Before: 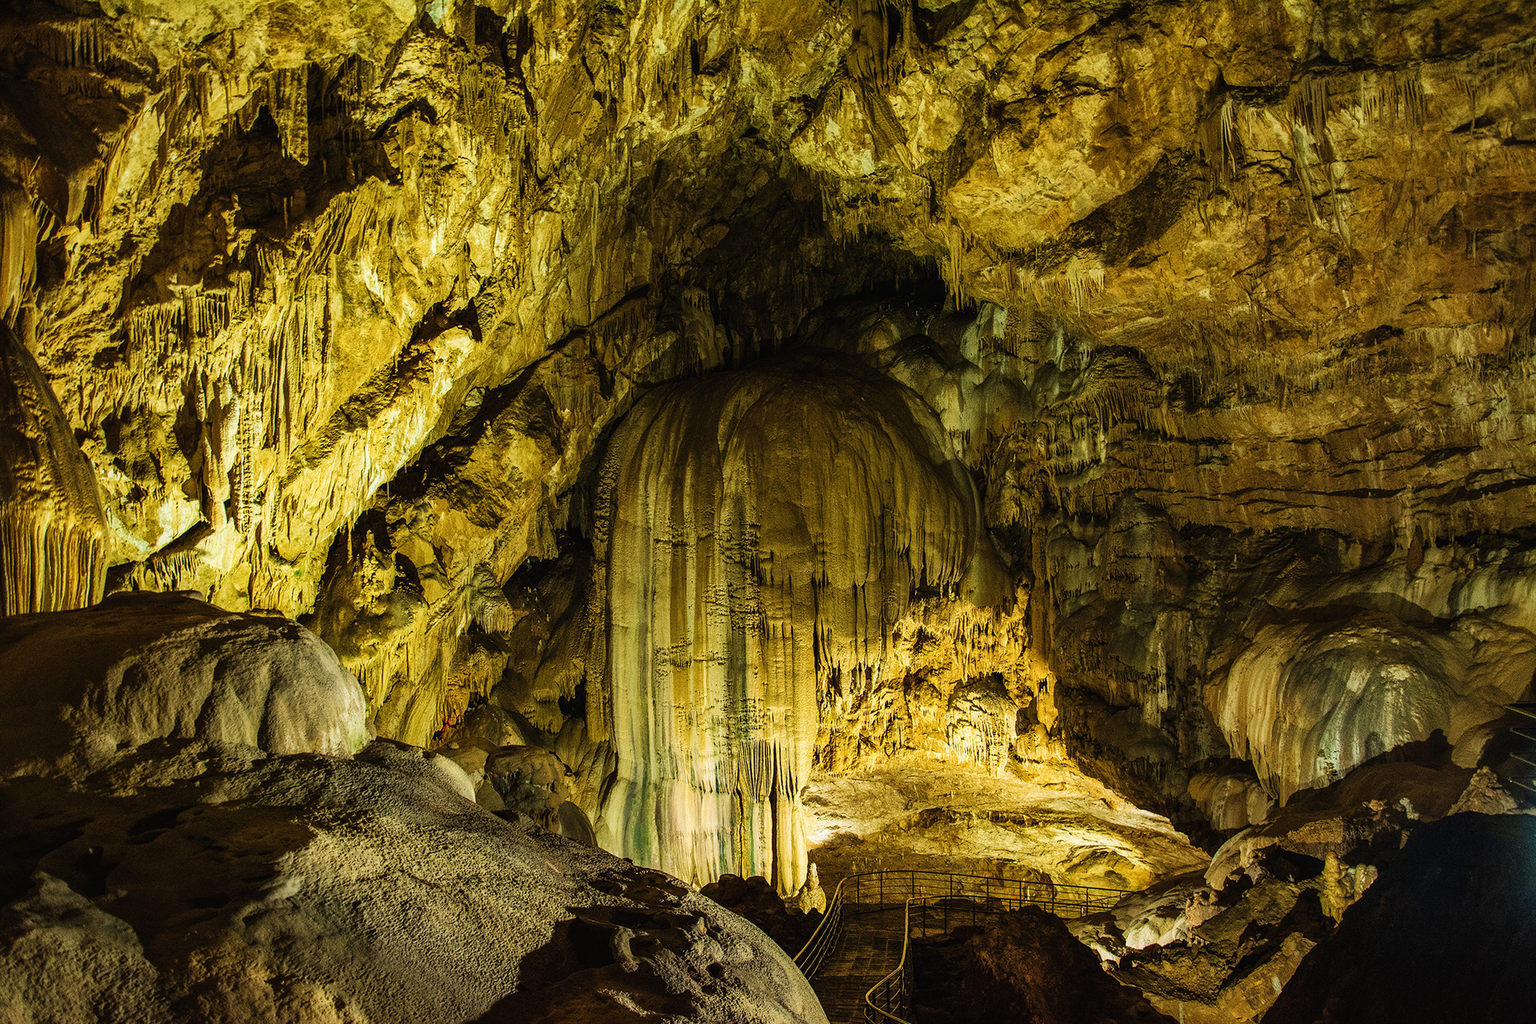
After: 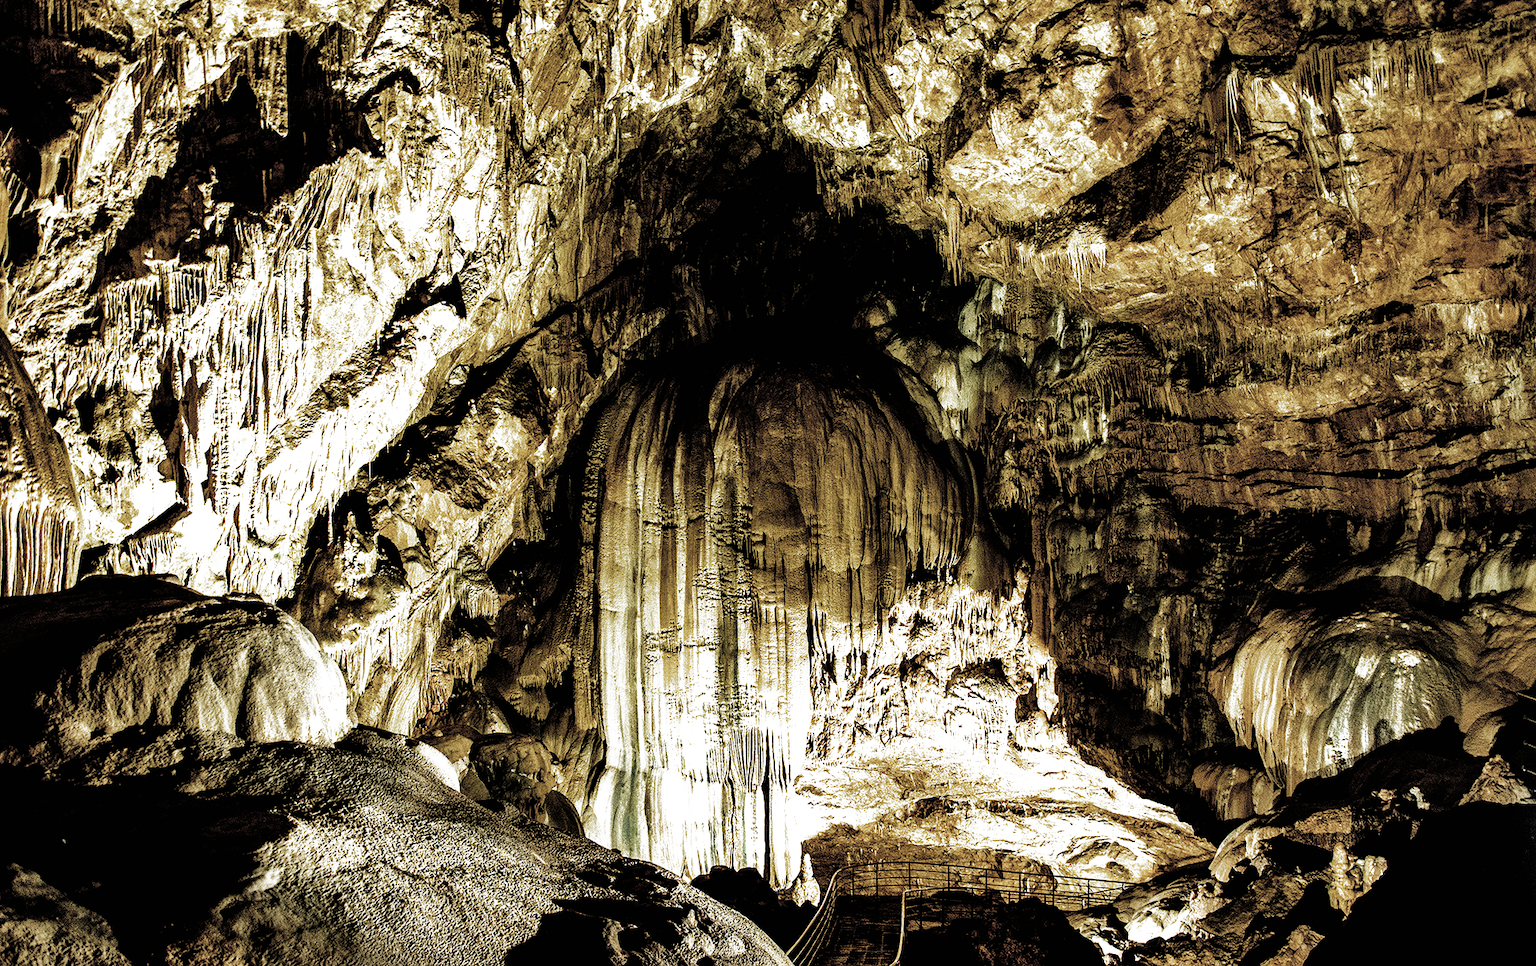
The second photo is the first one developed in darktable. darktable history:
crop: left 1.871%, top 3.213%, right 0.861%, bottom 4.961%
exposure: black level correction -0.001, exposure 0.908 EV, compensate highlight preservation false
color zones: curves: ch0 [(0, 0.613) (0.01, 0.613) (0.245, 0.448) (0.498, 0.529) (0.642, 0.665) (0.879, 0.777) (0.99, 0.613)]; ch1 [(0, 0.035) (0.121, 0.189) (0.259, 0.197) (0.415, 0.061) (0.589, 0.022) (0.732, 0.022) (0.857, 0.026) (0.991, 0.053)]
shadows and highlights: shadows 36.34, highlights -27.61, soften with gaussian
filmic rgb: black relative exposure -3.77 EV, white relative exposure 2.4 EV, dynamic range scaling -49.98%, hardness 3.46, latitude 29.57%, contrast 1.811, preserve chrominance no, color science v5 (2021), iterations of high-quality reconstruction 0
